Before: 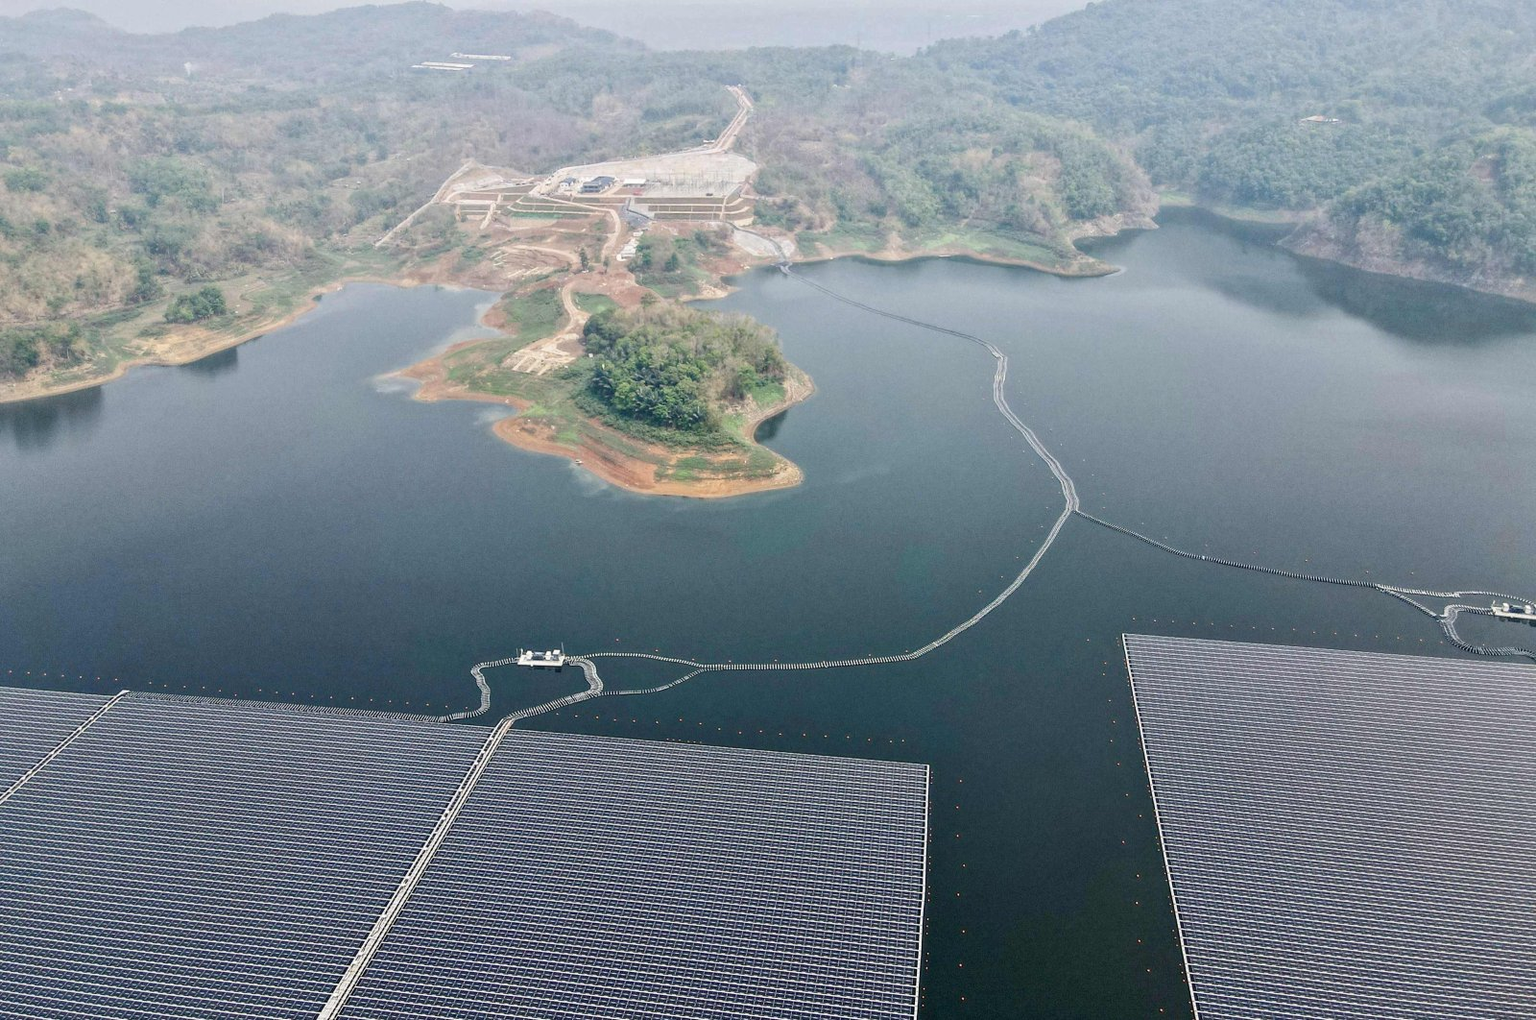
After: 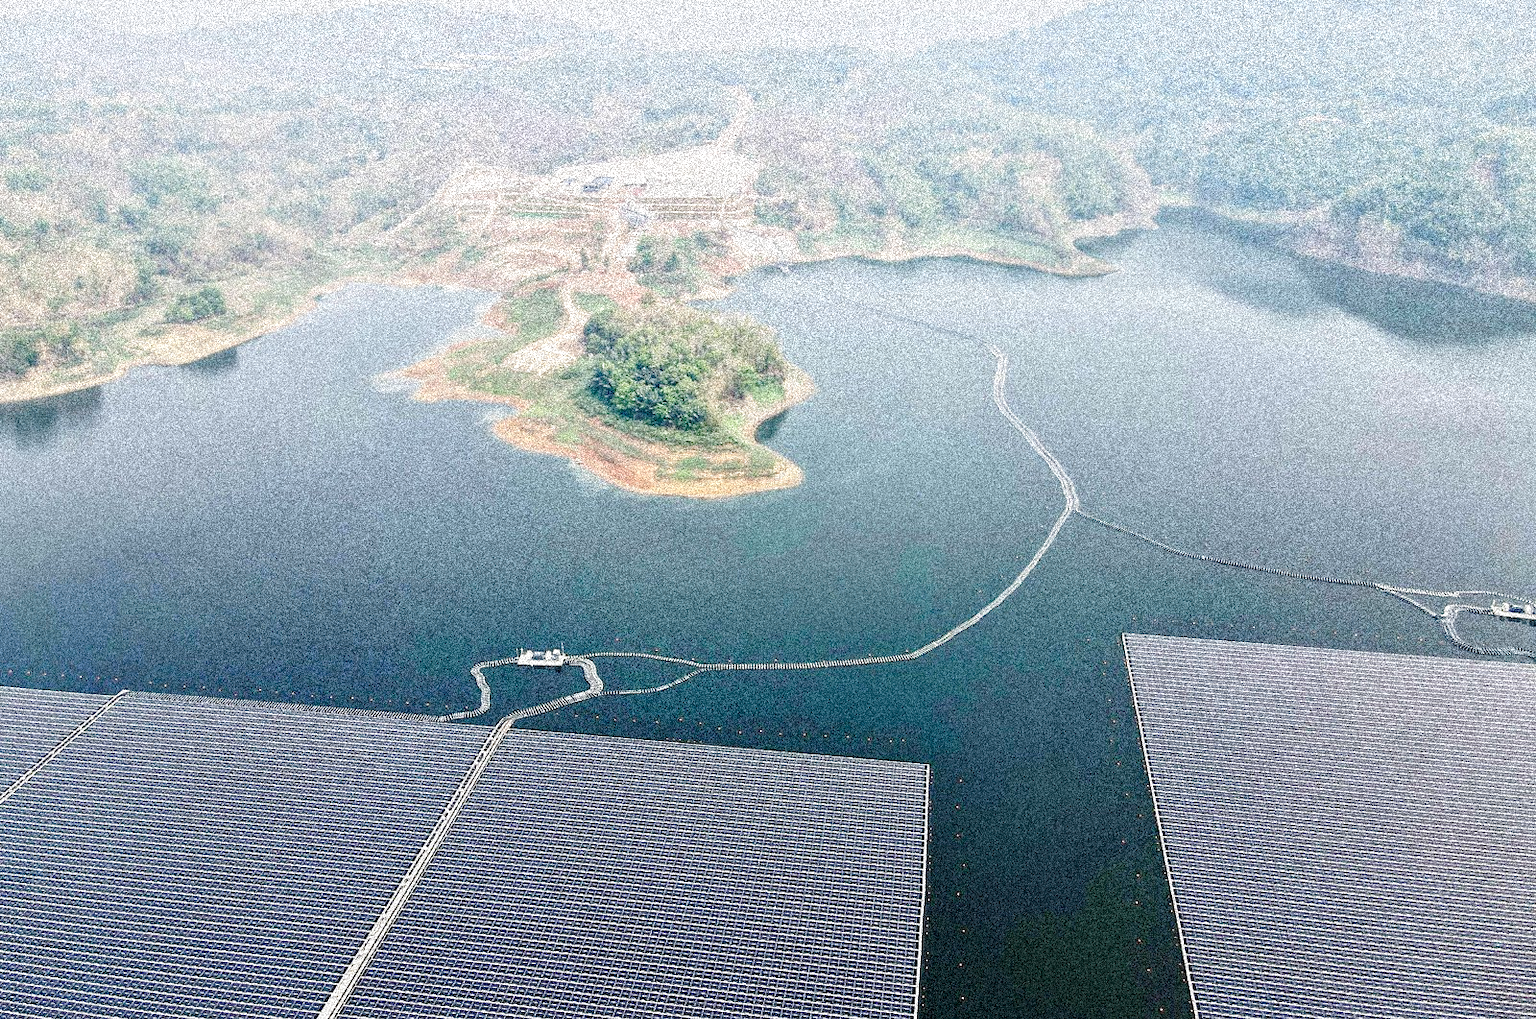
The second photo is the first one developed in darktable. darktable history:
base curve: curves: ch0 [(0, 0) (0.028, 0.03) (0.121, 0.232) (0.46, 0.748) (0.859, 0.968) (1, 1)], preserve colors none
grain: coarseness 3.75 ISO, strength 100%, mid-tones bias 0%
